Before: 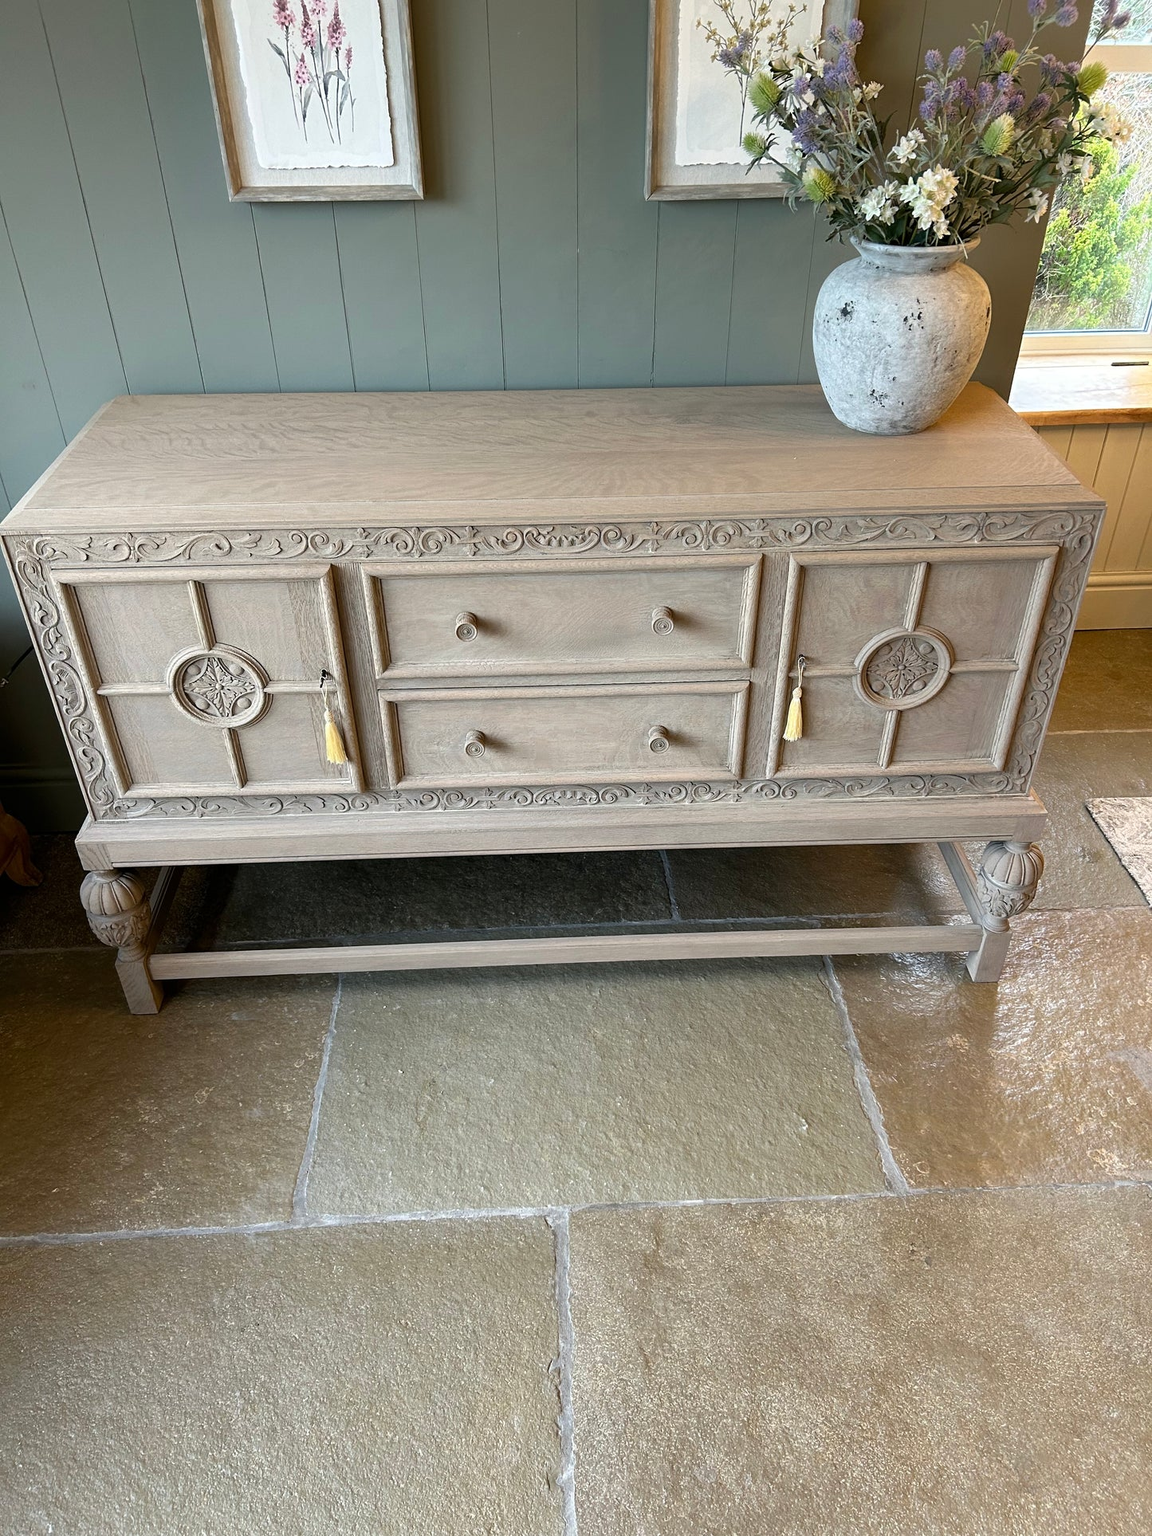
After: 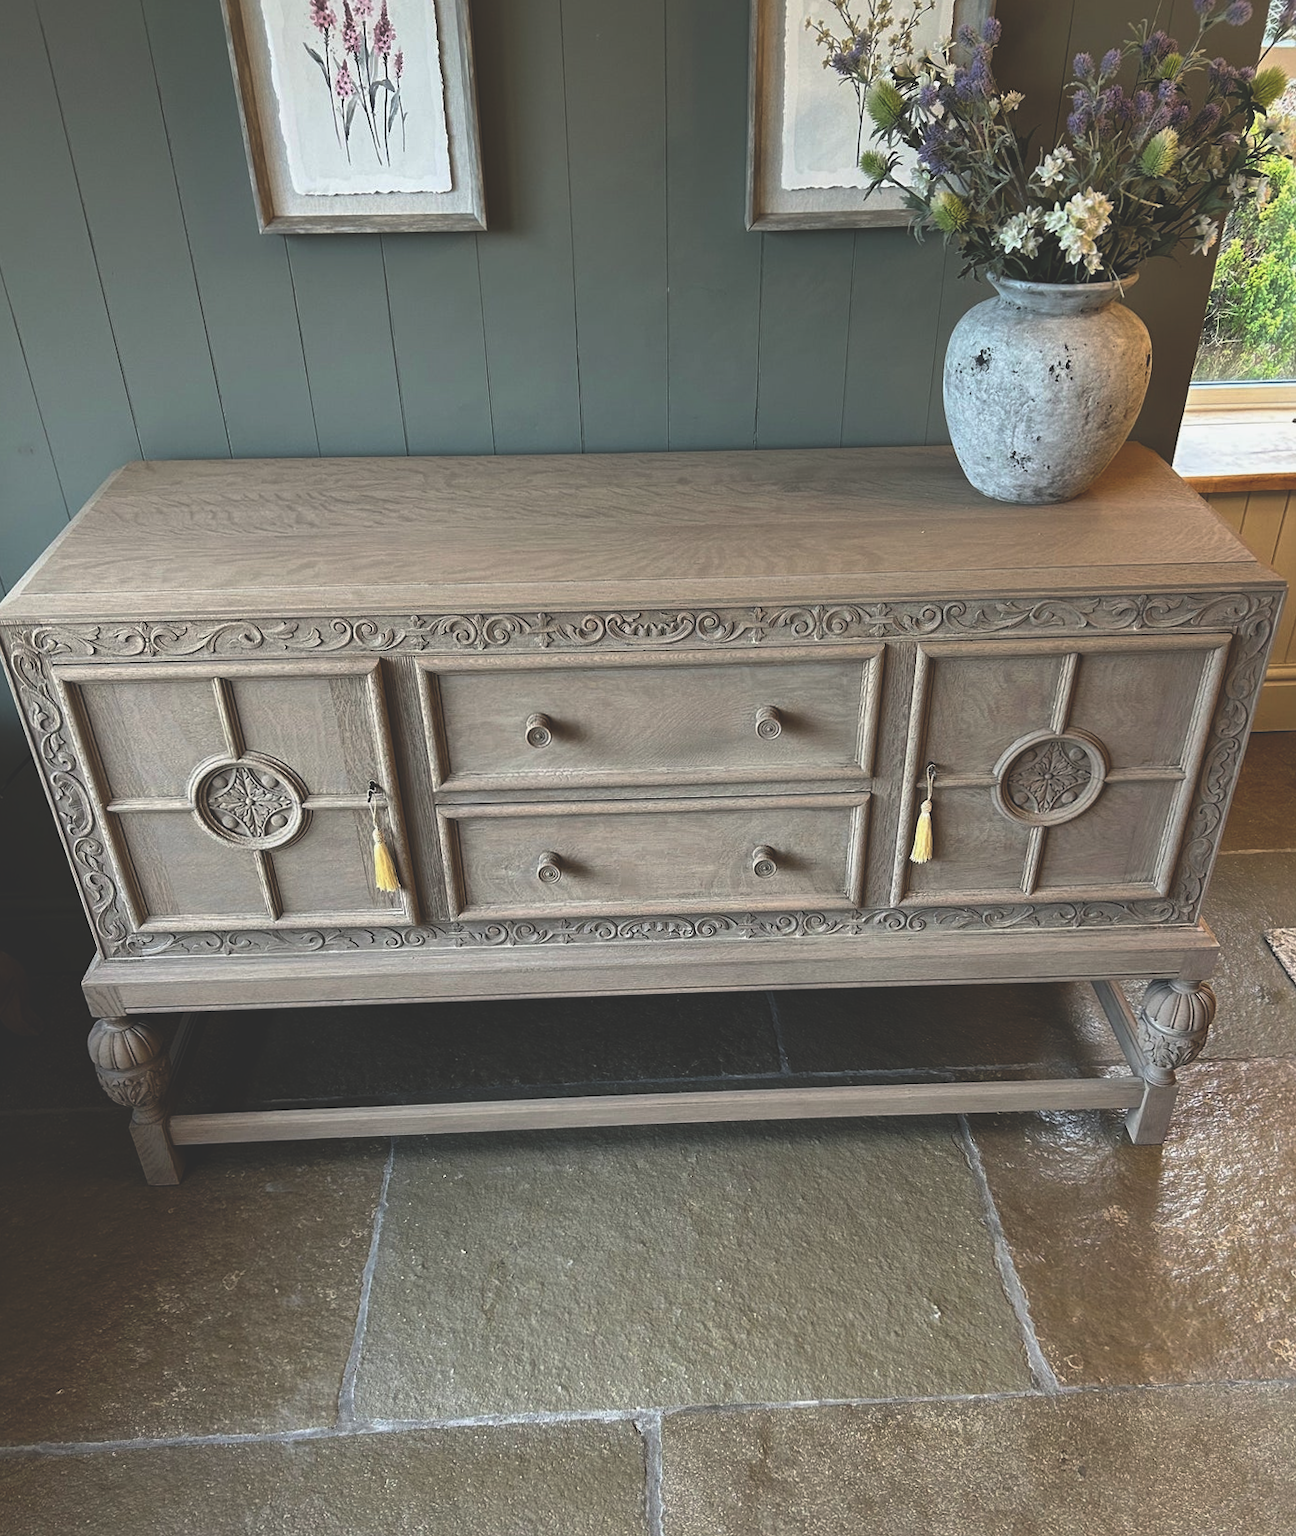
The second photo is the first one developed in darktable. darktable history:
rgb curve: curves: ch0 [(0, 0.186) (0.314, 0.284) (0.775, 0.708) (1, 1)], compensate middle gray true, preserve colors none
local contrast: mode bilateral grid, contrast 20, coarseness 50, detail 120%, midtone range 0.2
crop and rotate: angle 0.2°, left 0.275%, right 3.127%, bottom 14.18%
contrast brightness saturation: contrast -0.08, brightness -0.04, saturation -0.11
